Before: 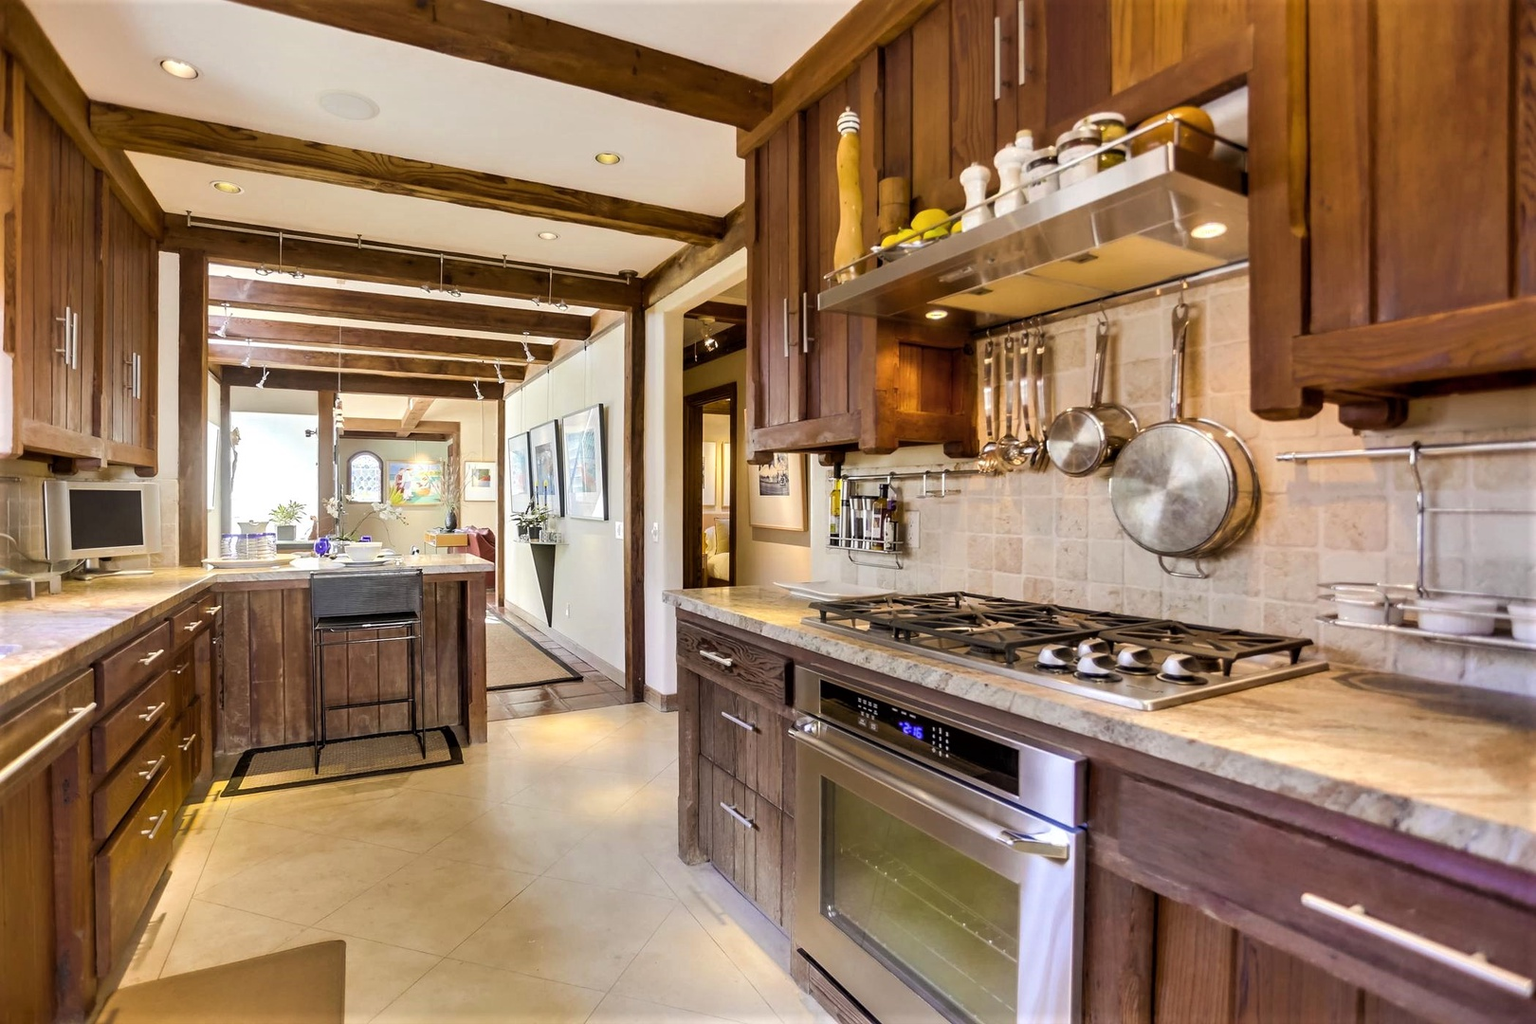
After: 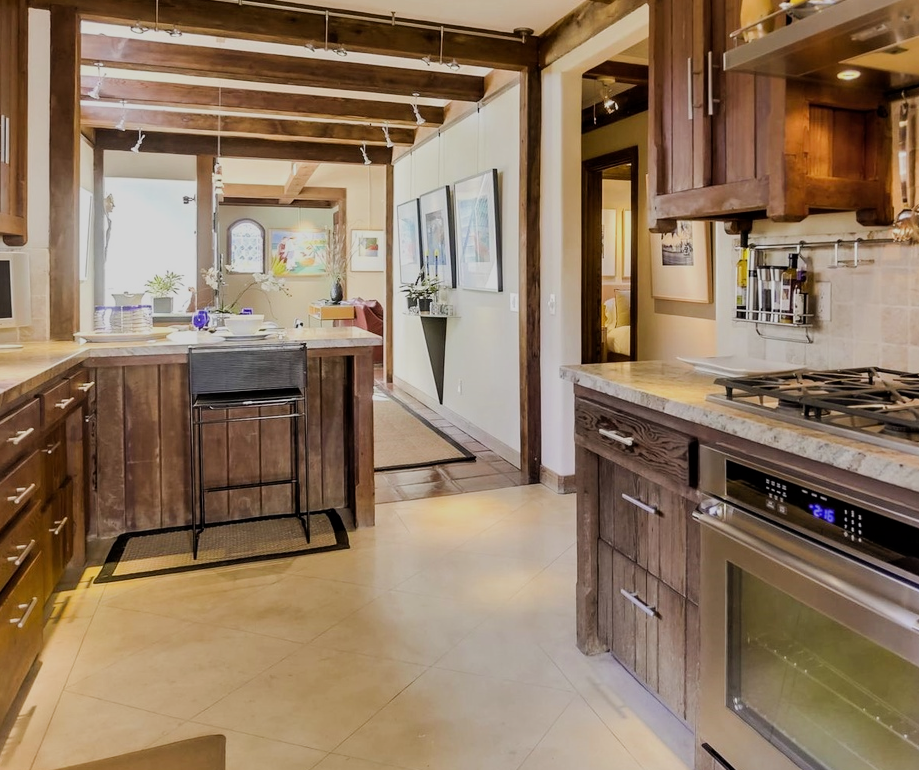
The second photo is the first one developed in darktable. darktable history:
crop: left 8.586%, top 23.878%, right 34.646%, bottom 4.794%
filmic rgb: black relative exposure -7.65 EV, white relative exposure 4.56 EV, hardness 3.61, contrast in shadows safe
